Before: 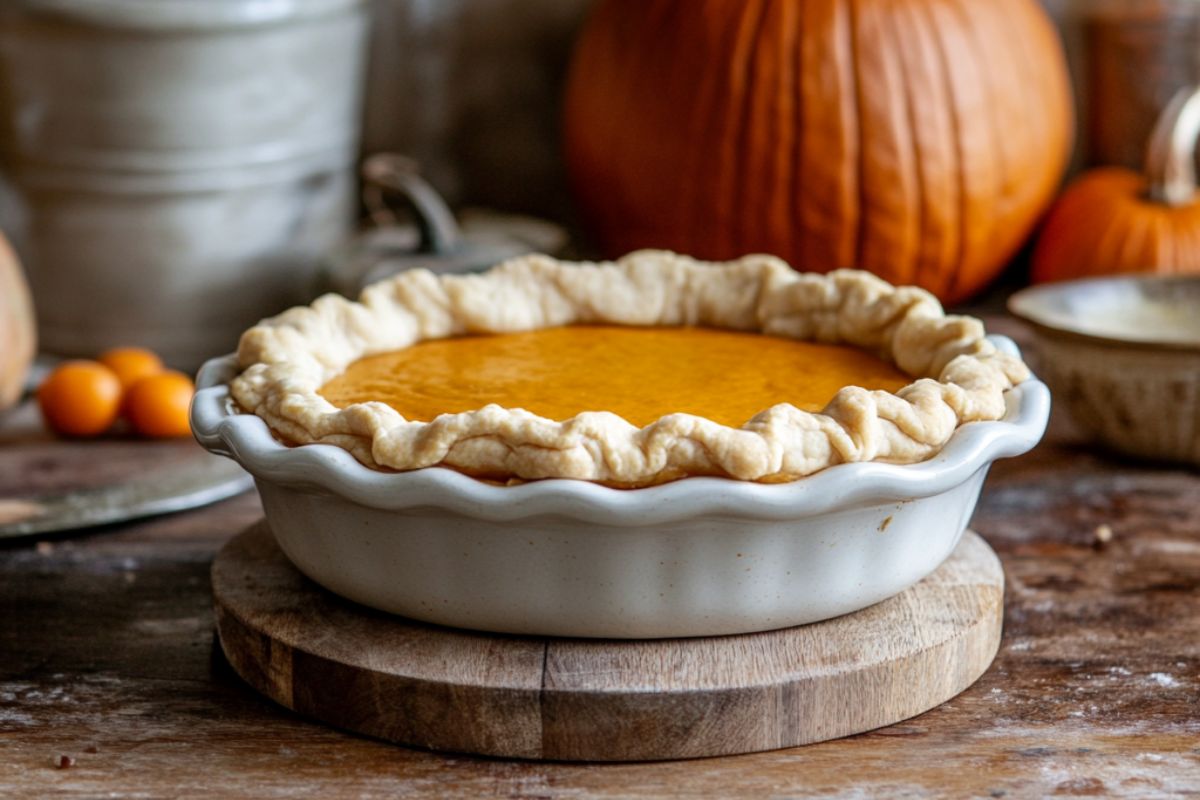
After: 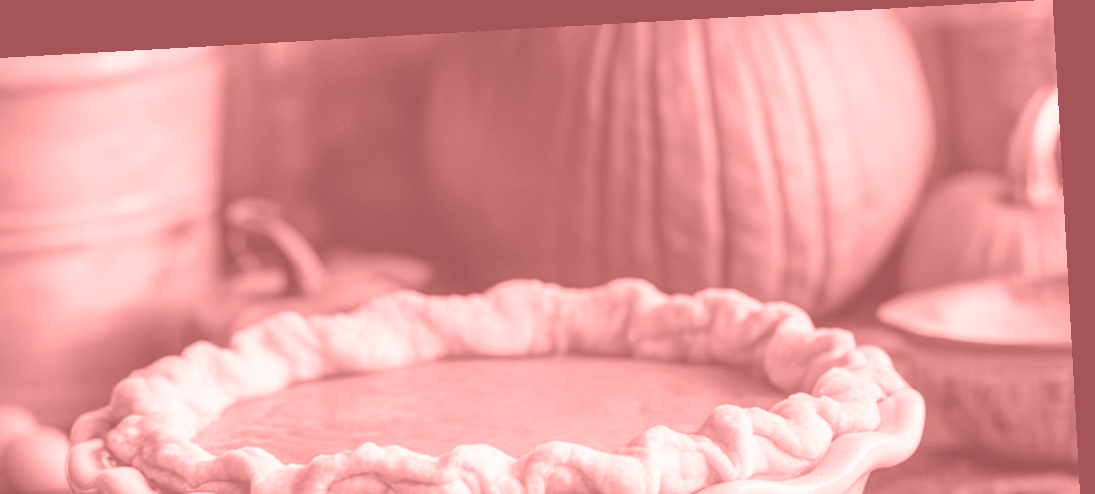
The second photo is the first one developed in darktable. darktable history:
crop and rotate: left 11.812%, bottom 42.776%
exposure: black level correction -0.005, exposure 1 EV, compensate highlight preservation false
rotate and perspective: rotation -3.18°, automatic cropping off
colorize: saturation 51%, source mix 50.67%, lightness 50.67%
